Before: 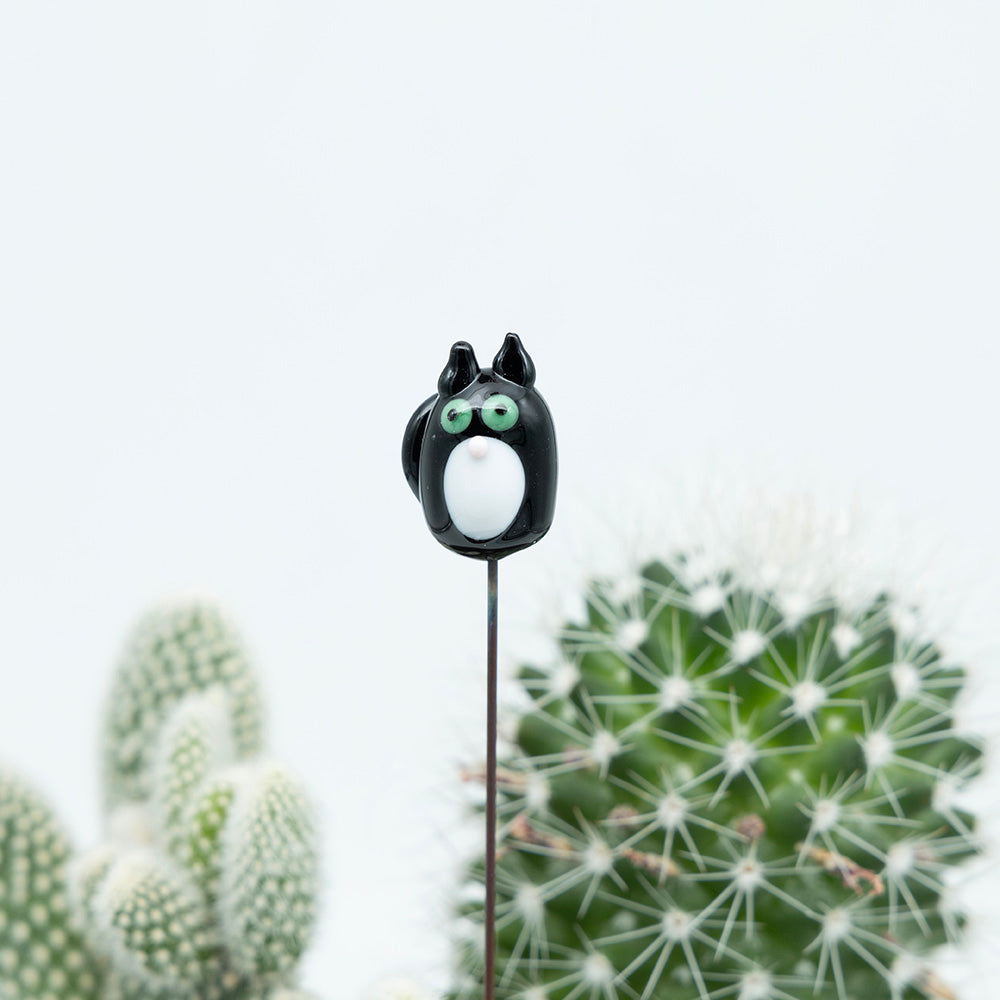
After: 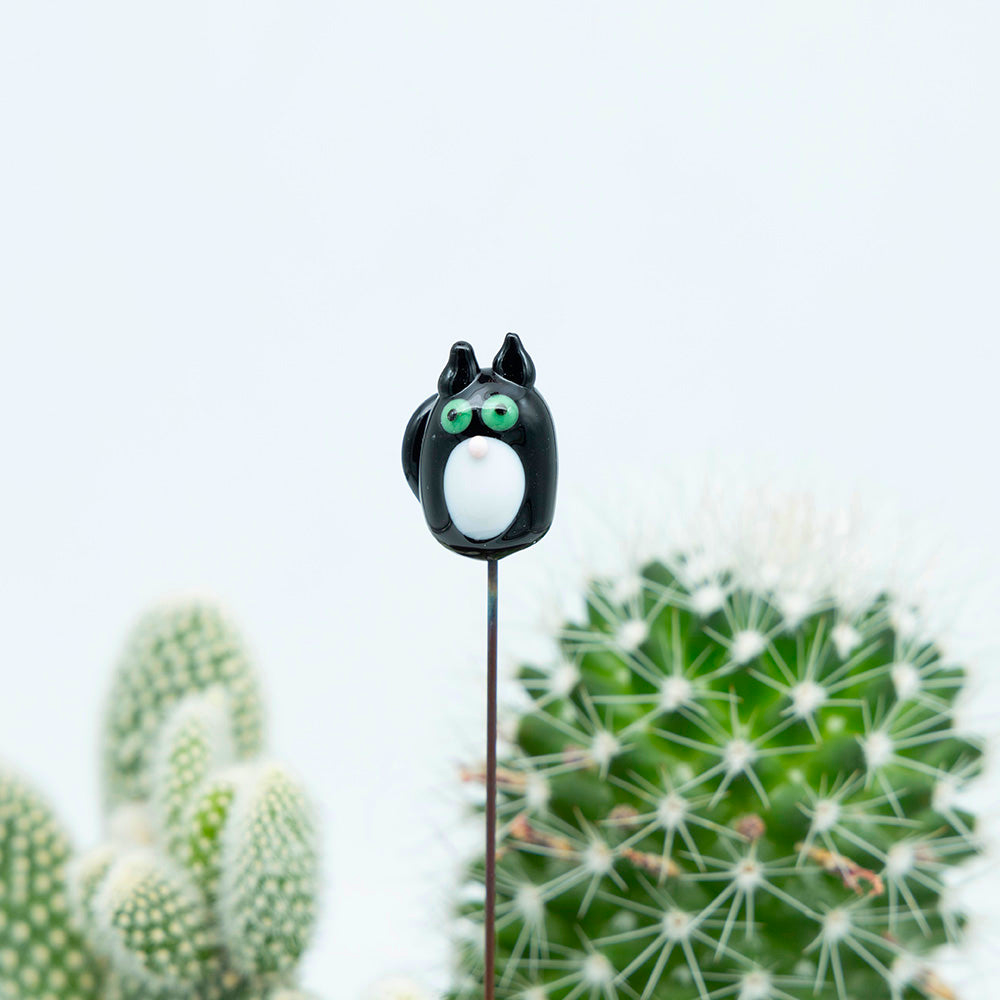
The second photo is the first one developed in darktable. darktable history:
contrast brightness saturation: saturation 0.486
